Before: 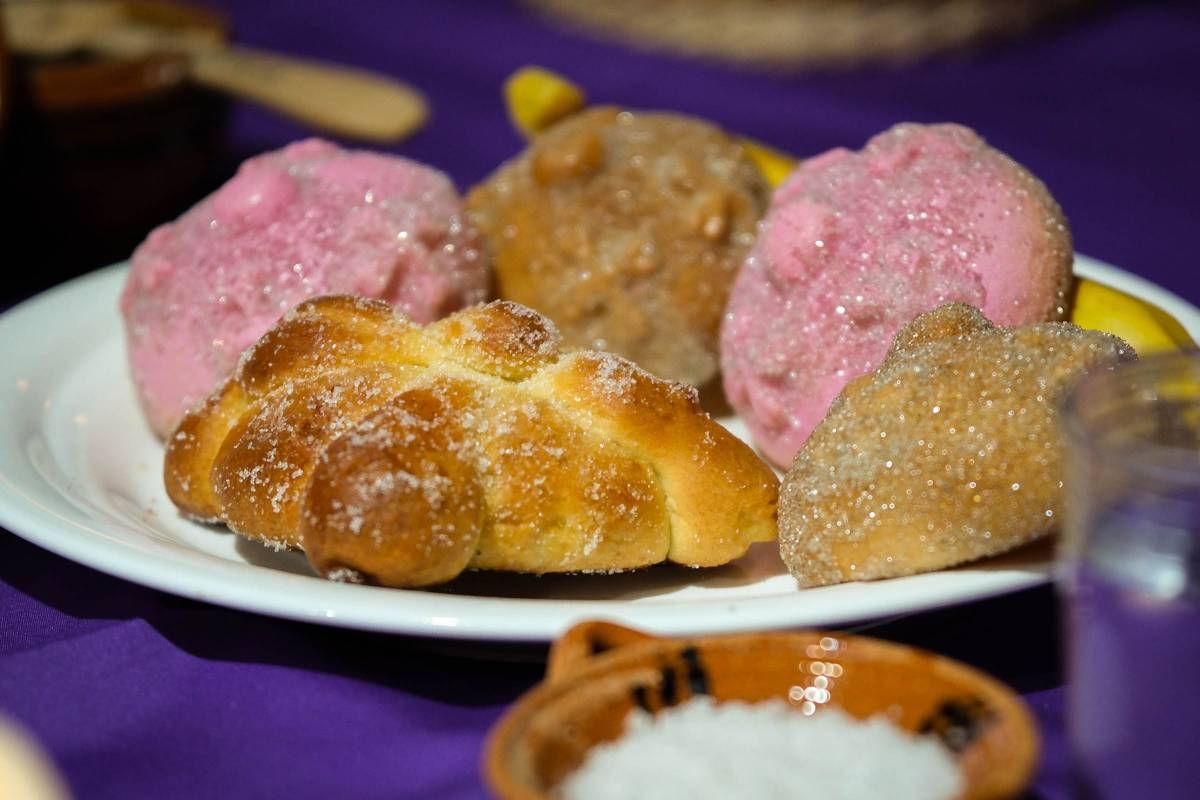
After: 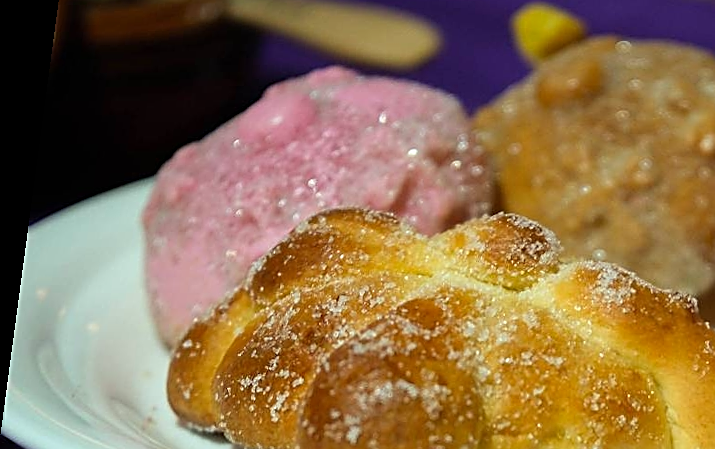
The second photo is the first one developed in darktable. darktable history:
sharpen: amount 0.75
crop and rotate: left 3.047%, top 7.509%, right 42.236%, bottom 37.598%
color correction: highlights a* -6.69, highlights b* 0.49
rotate and perspective: rotation 0.128°, lens shift (vertical) -0.181, lens shift (horizontal) -0.044, shear 0.001, automatic cropping off
